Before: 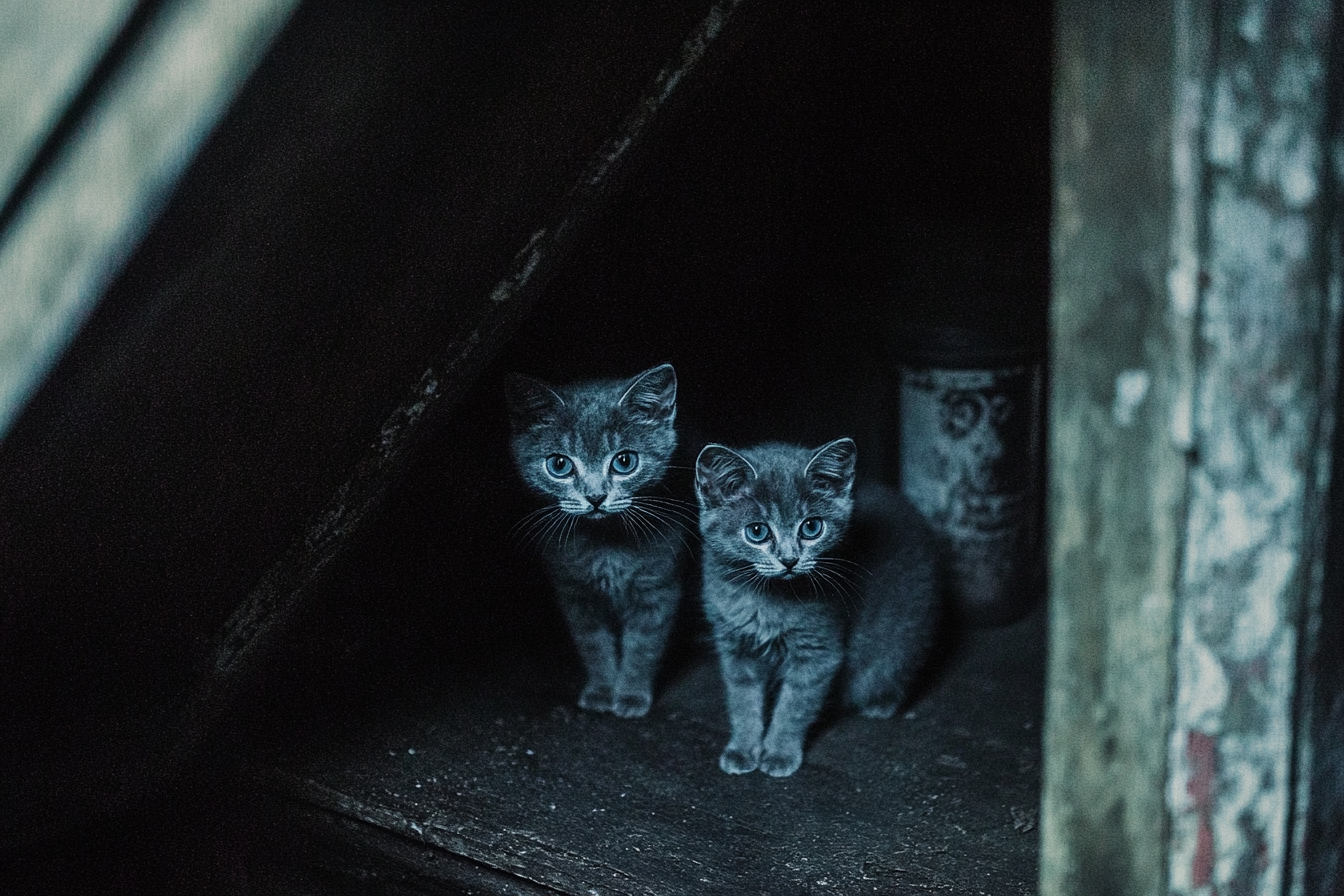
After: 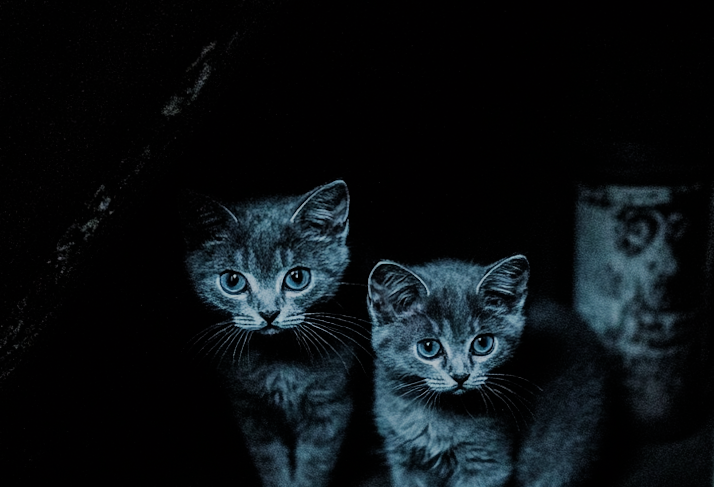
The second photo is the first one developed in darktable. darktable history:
filmic rgb: black relative exposure -9.22 EV, white relative exposure 6.77 EV, hardness 3.07, contrast 1.05
rotate and perspective: rotation 0.074°, lens shift (vertical) 0.096, lens shift (horizontal) -0.041, crop left 0.043, crop right 0.952, crop top 0.024, crop bottom 0.979
crop and rotate: left 22.13%, top 22.054%, right 22.026%, bottom 22.102%
